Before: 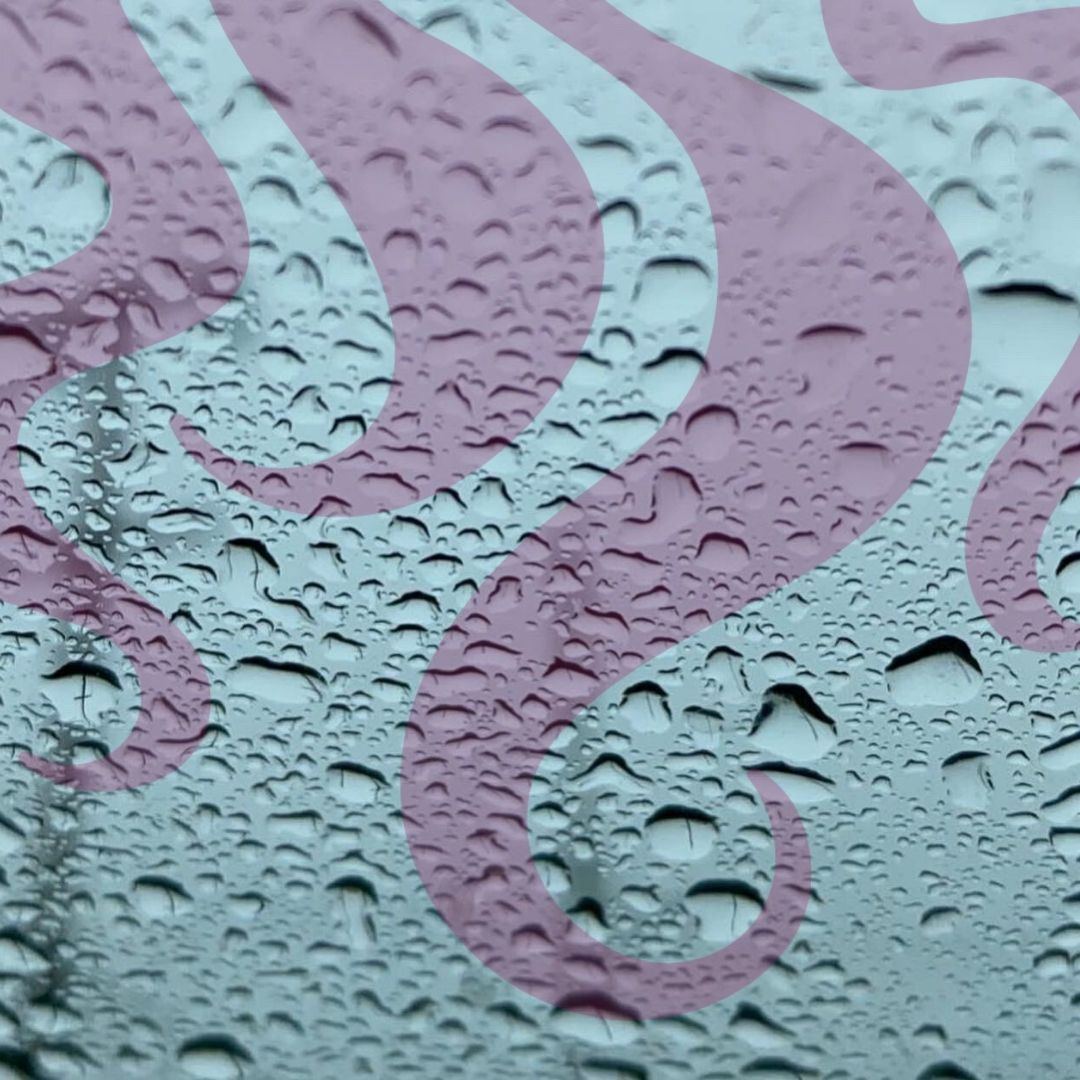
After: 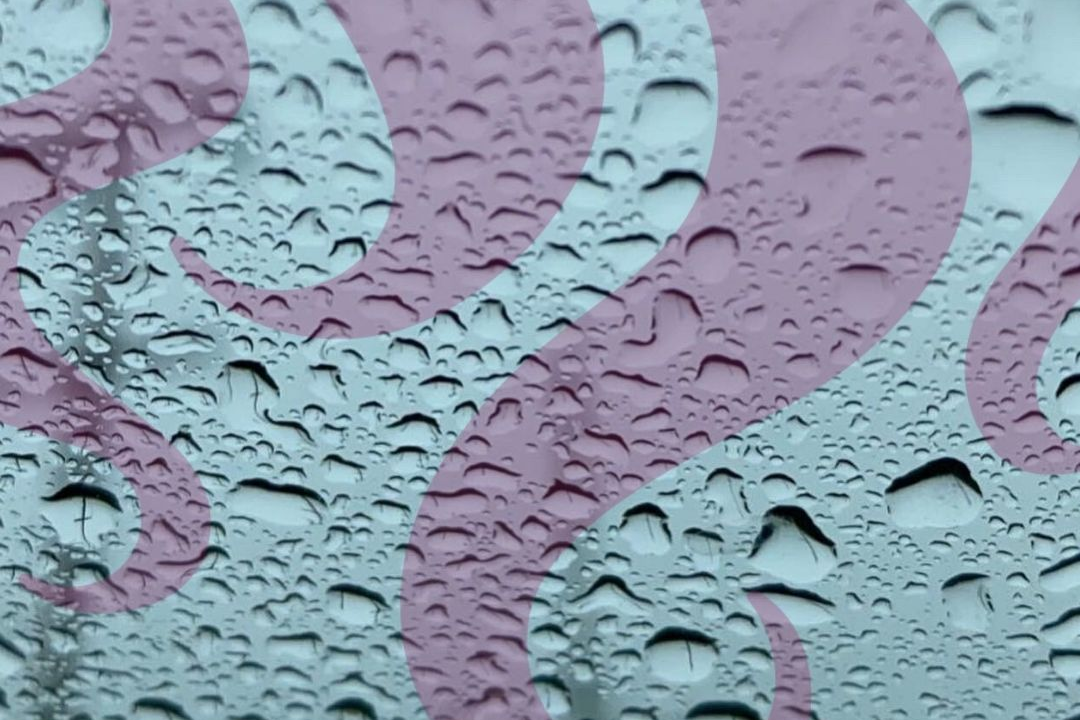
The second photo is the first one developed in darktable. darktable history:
crop: top 16.574%, bottom 16.688%
